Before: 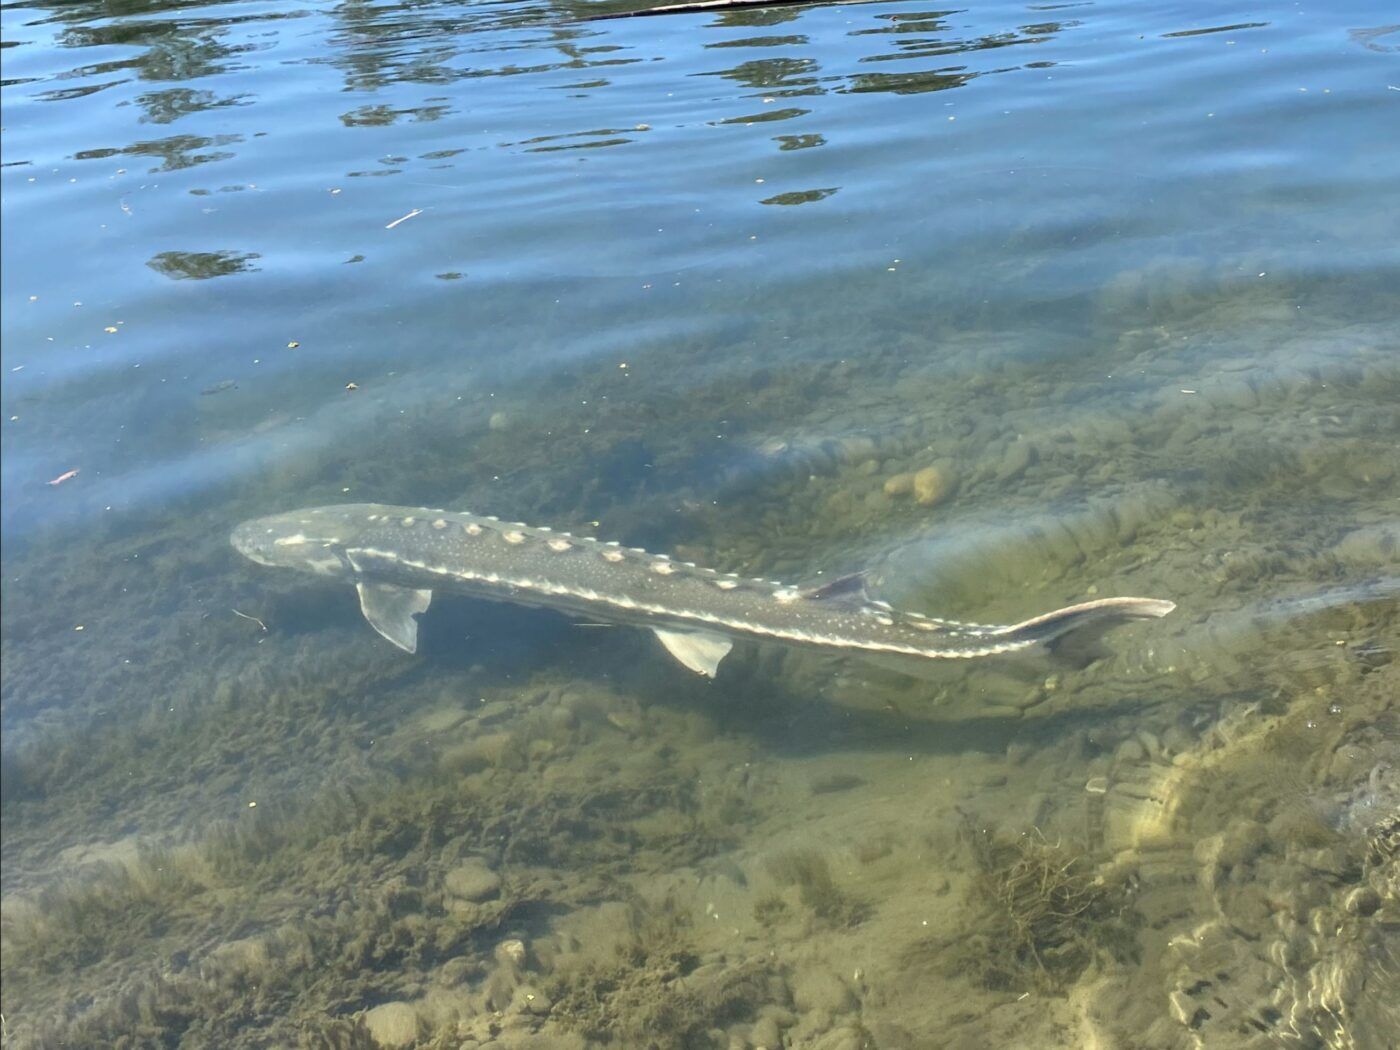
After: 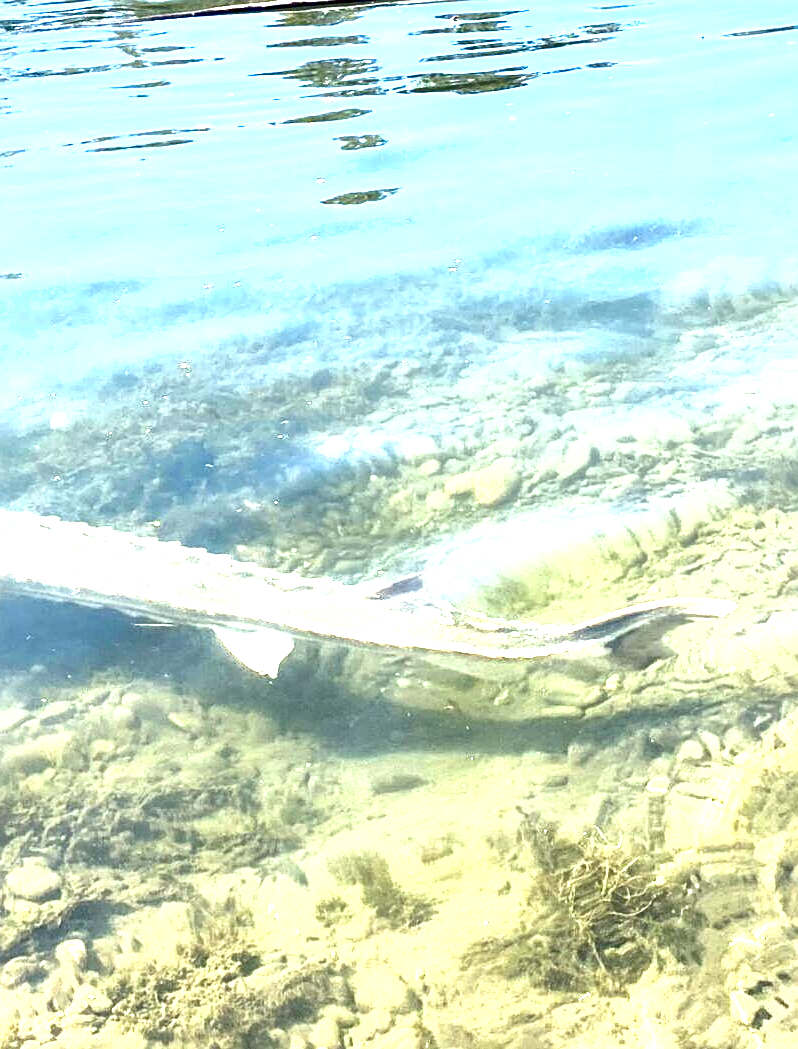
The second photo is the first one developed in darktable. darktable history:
shadows and highlights: shadows 32.31, highlights -31.29, soften with gaussian
crop: left 31.422%, top 0.002%, right 11.557%
exposure: black level correction 0.006, exposure 2.065 EV, compensate highlight preservation false
sharpen: on, module defaults
local contrast: mode bilateral grid, contrast 21, coarseness 49, detail 149%, midtone range 0.2
